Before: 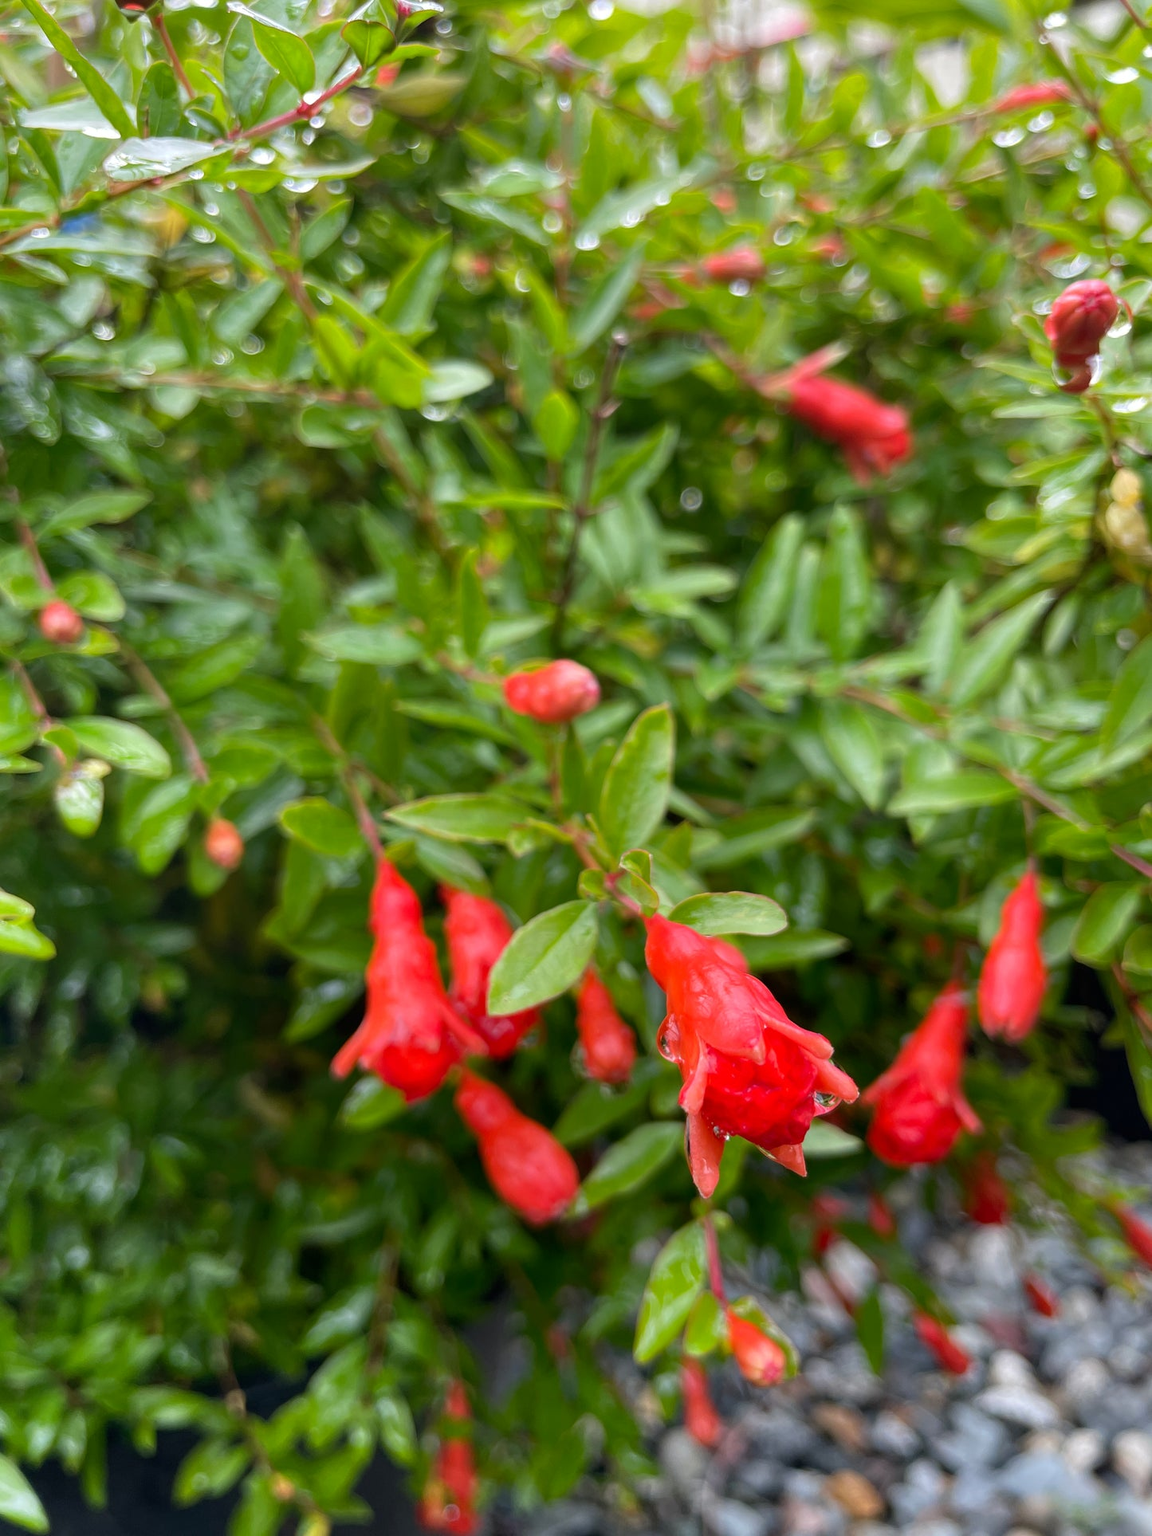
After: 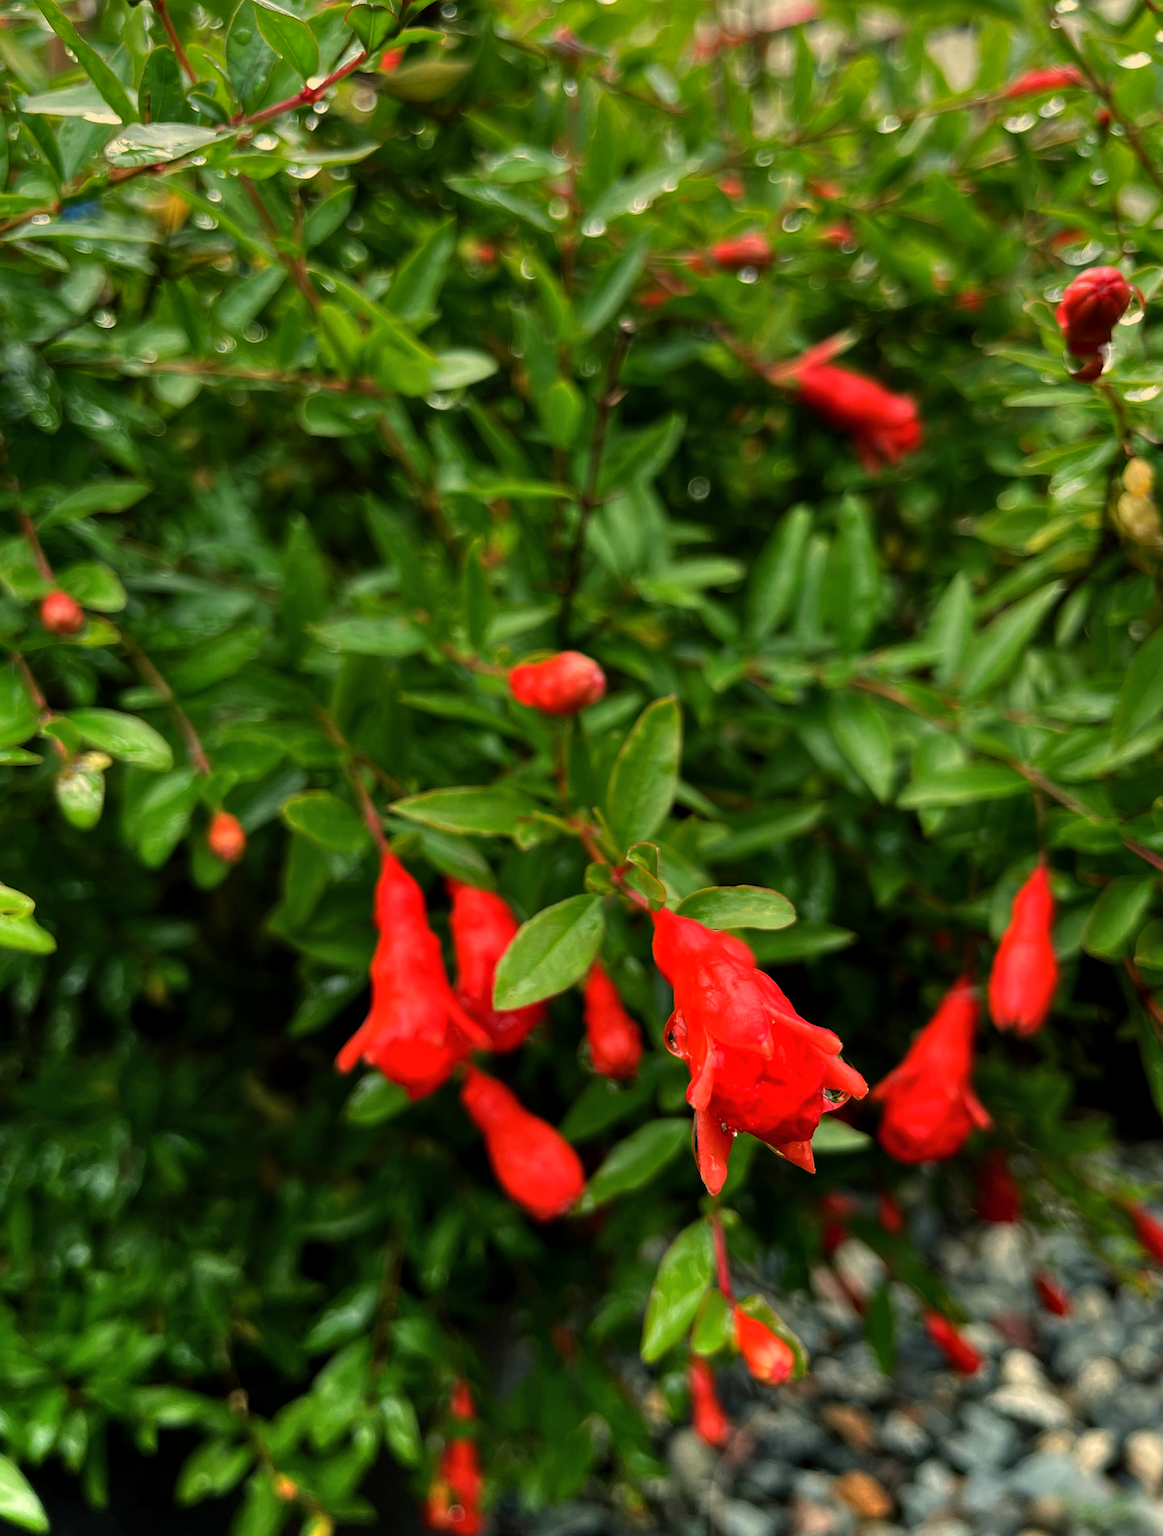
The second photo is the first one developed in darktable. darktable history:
crop: top 1.049%, right 0.001%
shadows and highlights: shadows 20.91, highlights -82.73, soften with gaussian
color balance: mode lift, gamma, gain (sRGB), lift [1.014, 0.966, 0.918, 0.87], gamma [0.86, 0.734, 0.918, 0.976], gain [1.063, 1.13, 1.063, 0.86]
graduated density: rotation 5.63°, offset 76.9
